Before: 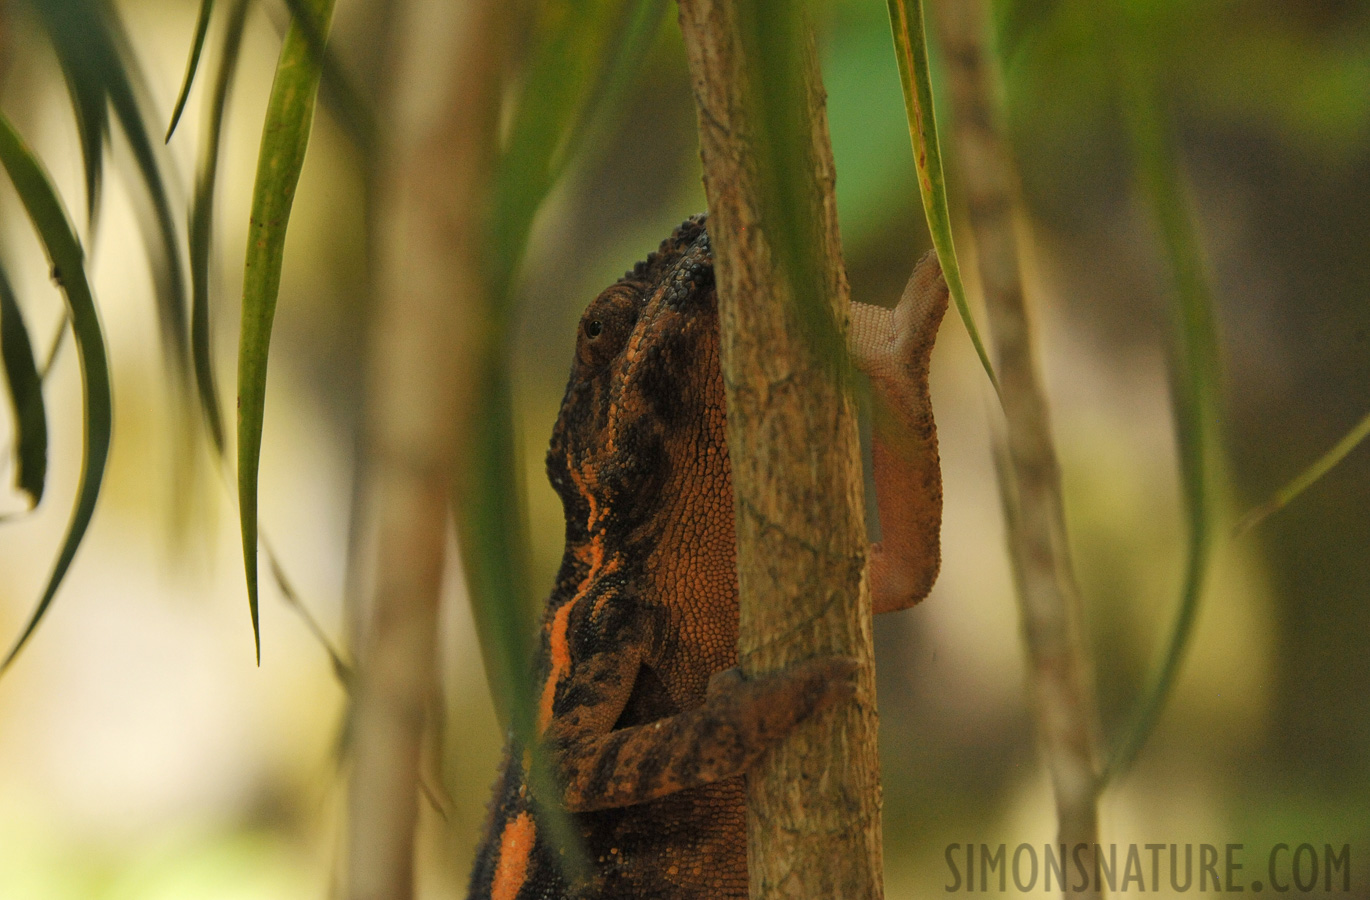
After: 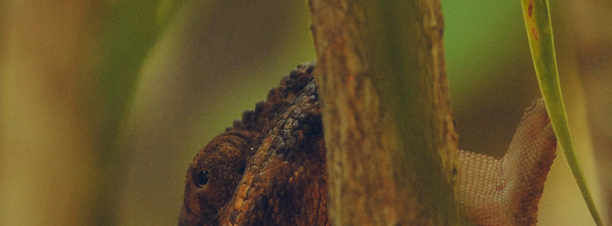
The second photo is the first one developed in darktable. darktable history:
crop: left 28.64%, top 16.832%, right 26.637%, bottom 58.055%
color balance rgb: shadows lift › chroma 9.92%, shadows lift › hue 45.12°, power › luminance 3.26%, power › hue 231.93°, global offset › luminance 0.4%, global offset › chroma 0.21%, global offset › hue 255.02°
white balance: red 0.925, blue 1.046
shadows and highlights: shadows 25, white point adjustment -3, highlights -30
color correction: highlights a* 1.39, highlights b* 17.83
